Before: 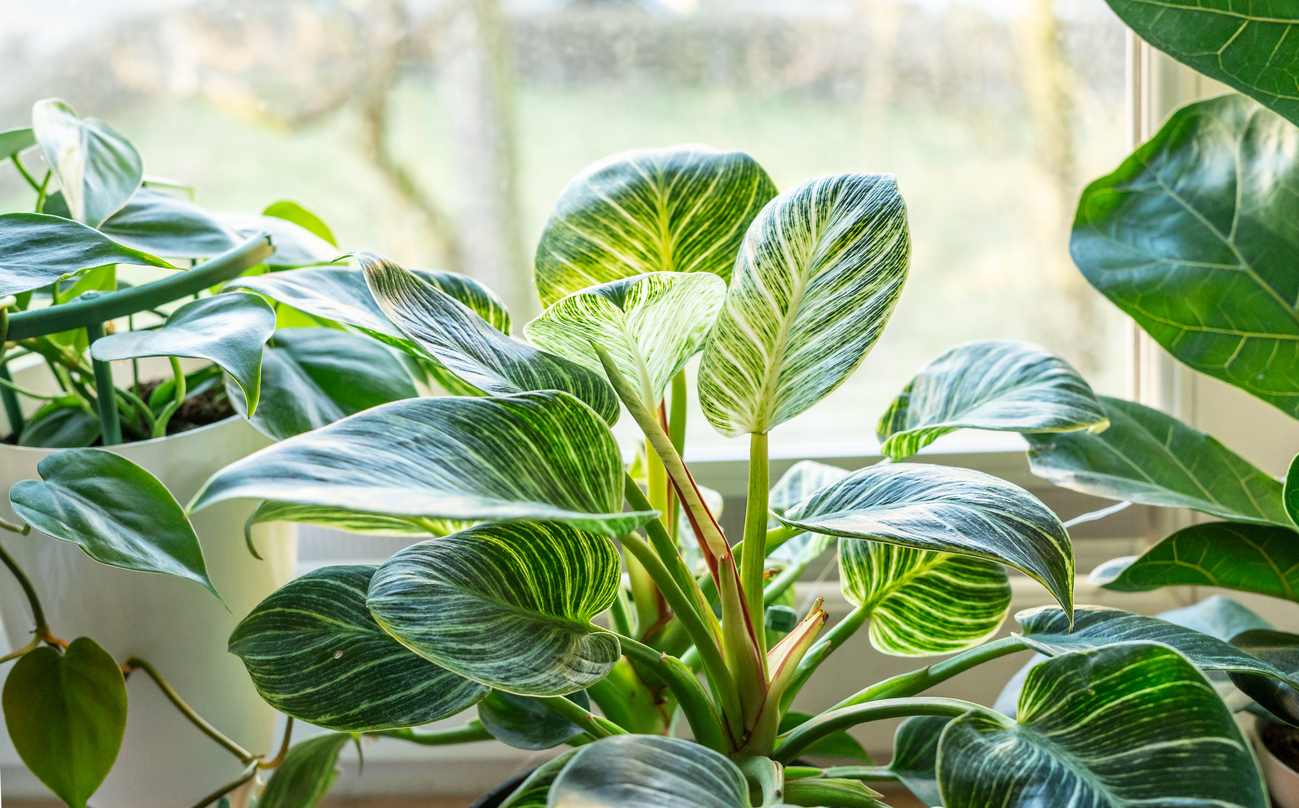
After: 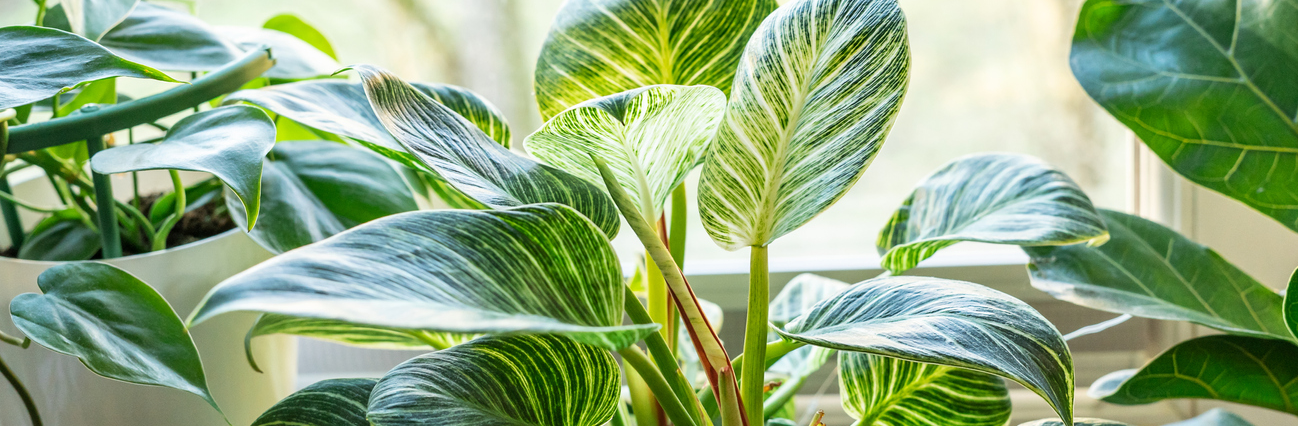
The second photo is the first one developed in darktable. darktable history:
crop and rotate: top 23.37%, bottom 23.807%
